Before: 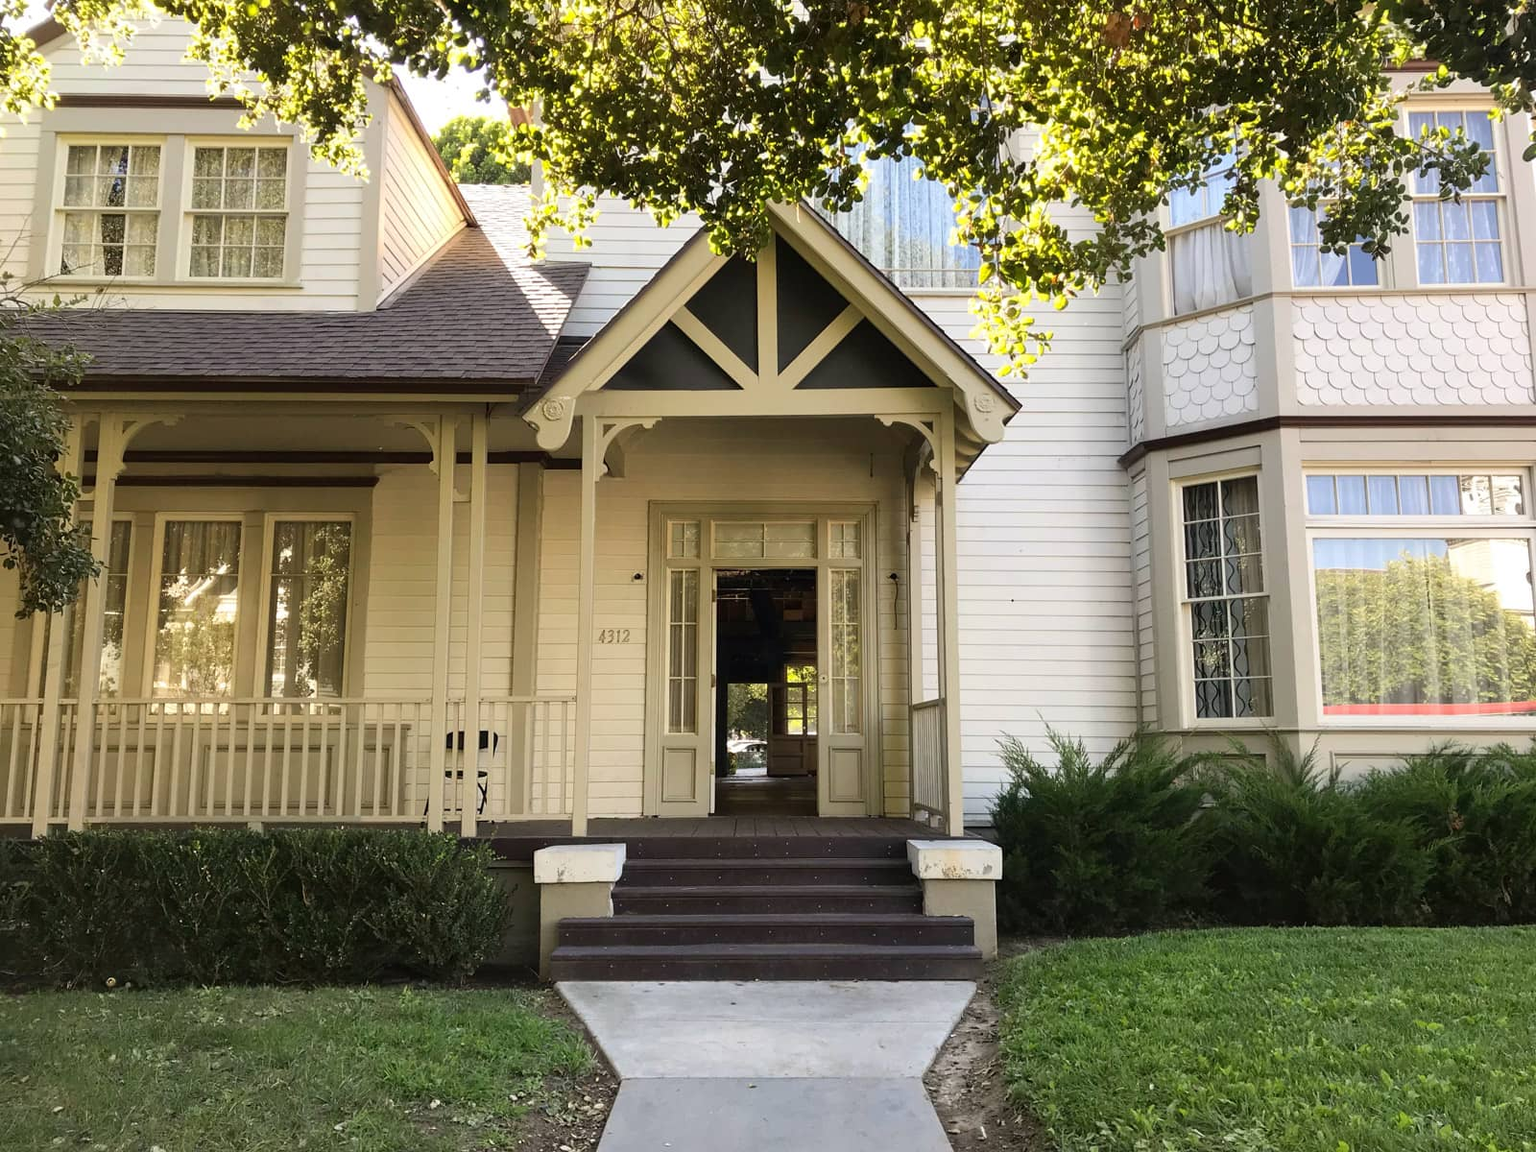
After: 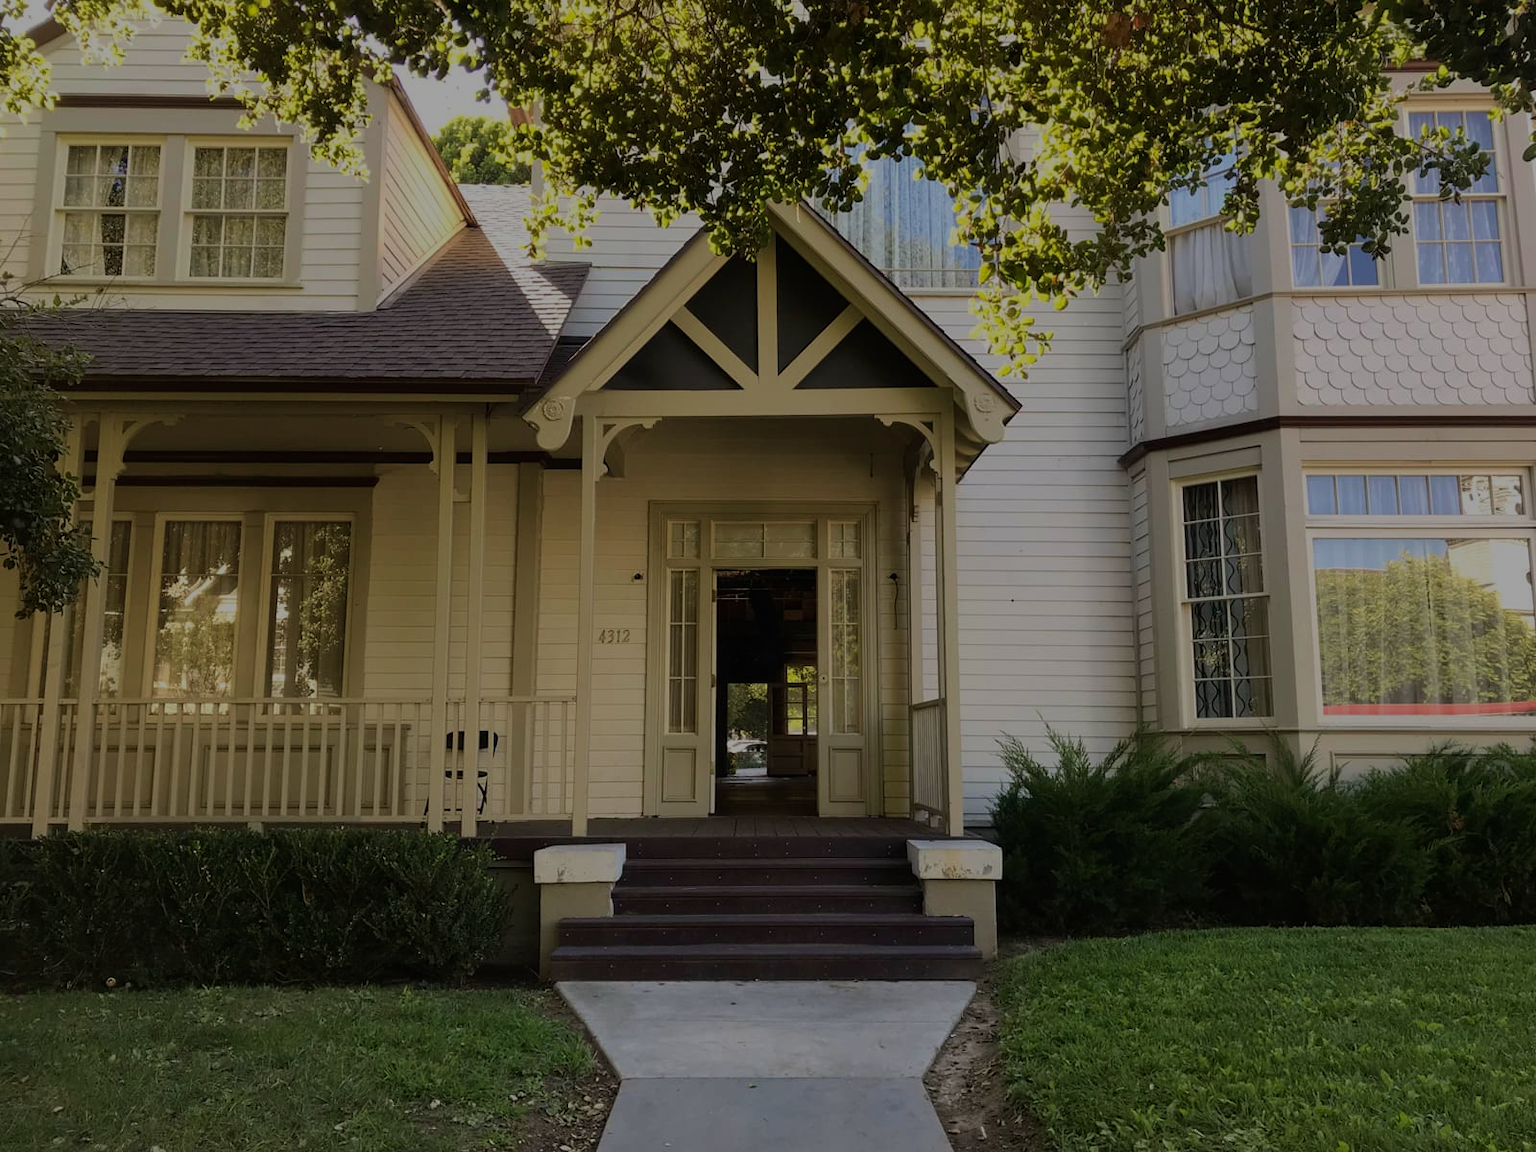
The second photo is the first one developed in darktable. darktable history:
exposure: exposure -1.468 EV, compensate highlight preservation false
velvia: on, module defaults
